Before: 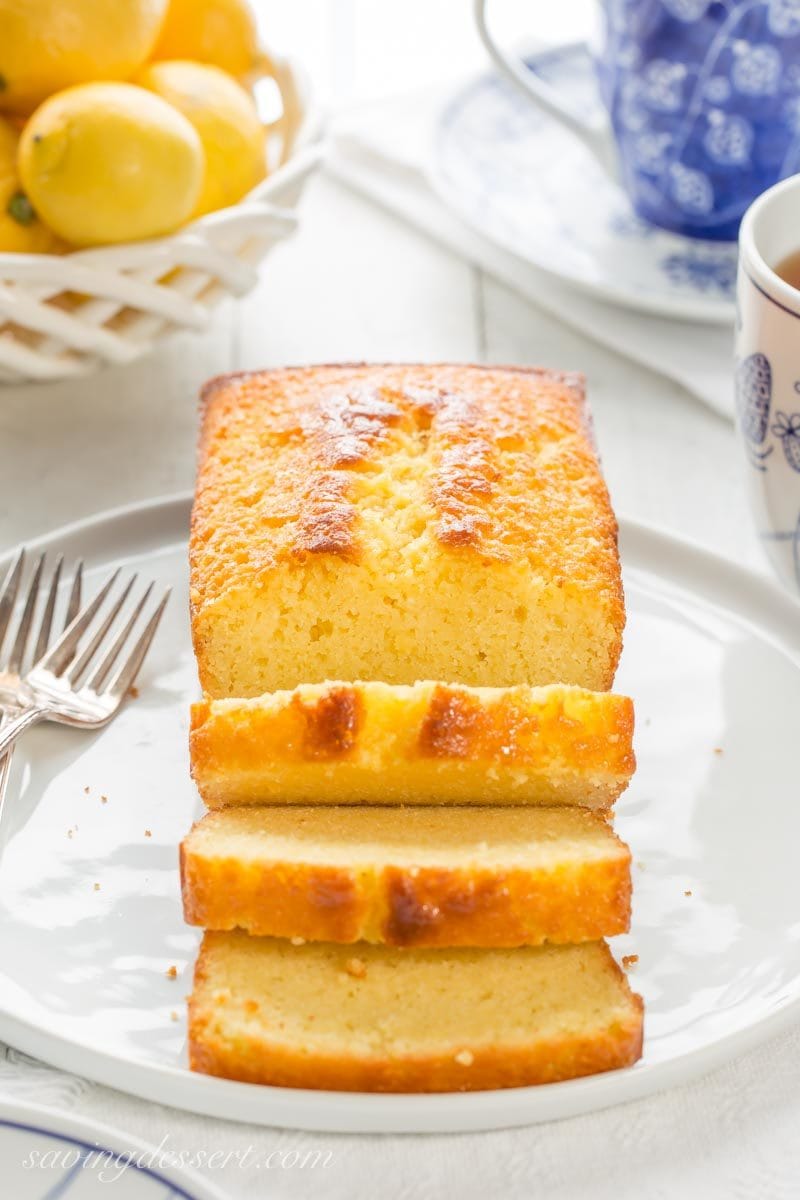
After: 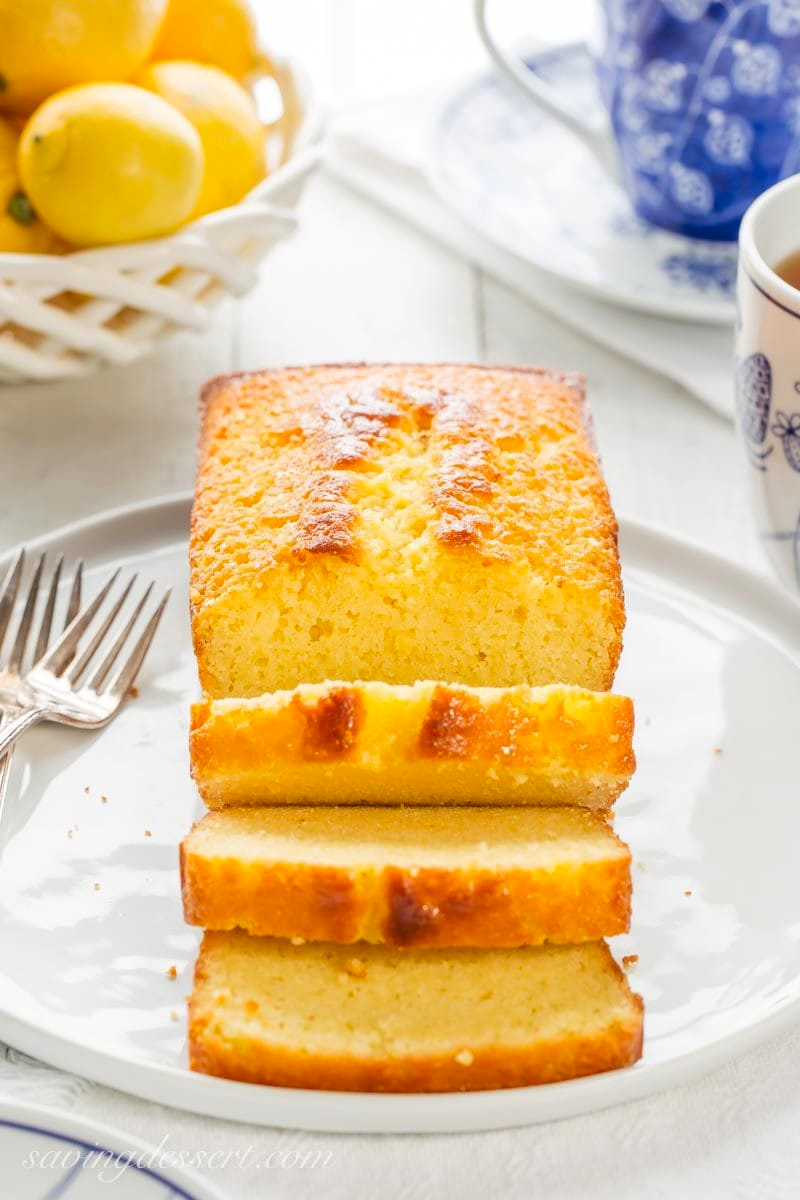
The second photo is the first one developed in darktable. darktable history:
tone curve: curves: ch0 [(0, 0) (0.227, 0.17) (0.766, 0.774) (1, 1)]; ch1 [(0, 0) (0.114, 0.127) (0.437, 0.452) (0.498, 0.495) (0.579, 0.576) (1, 1)]; ch2 [(0, 0) (0.233, 0.259) (0.493, 0.492) (0.568, 0.579) (1, 1)], preserve colors none
